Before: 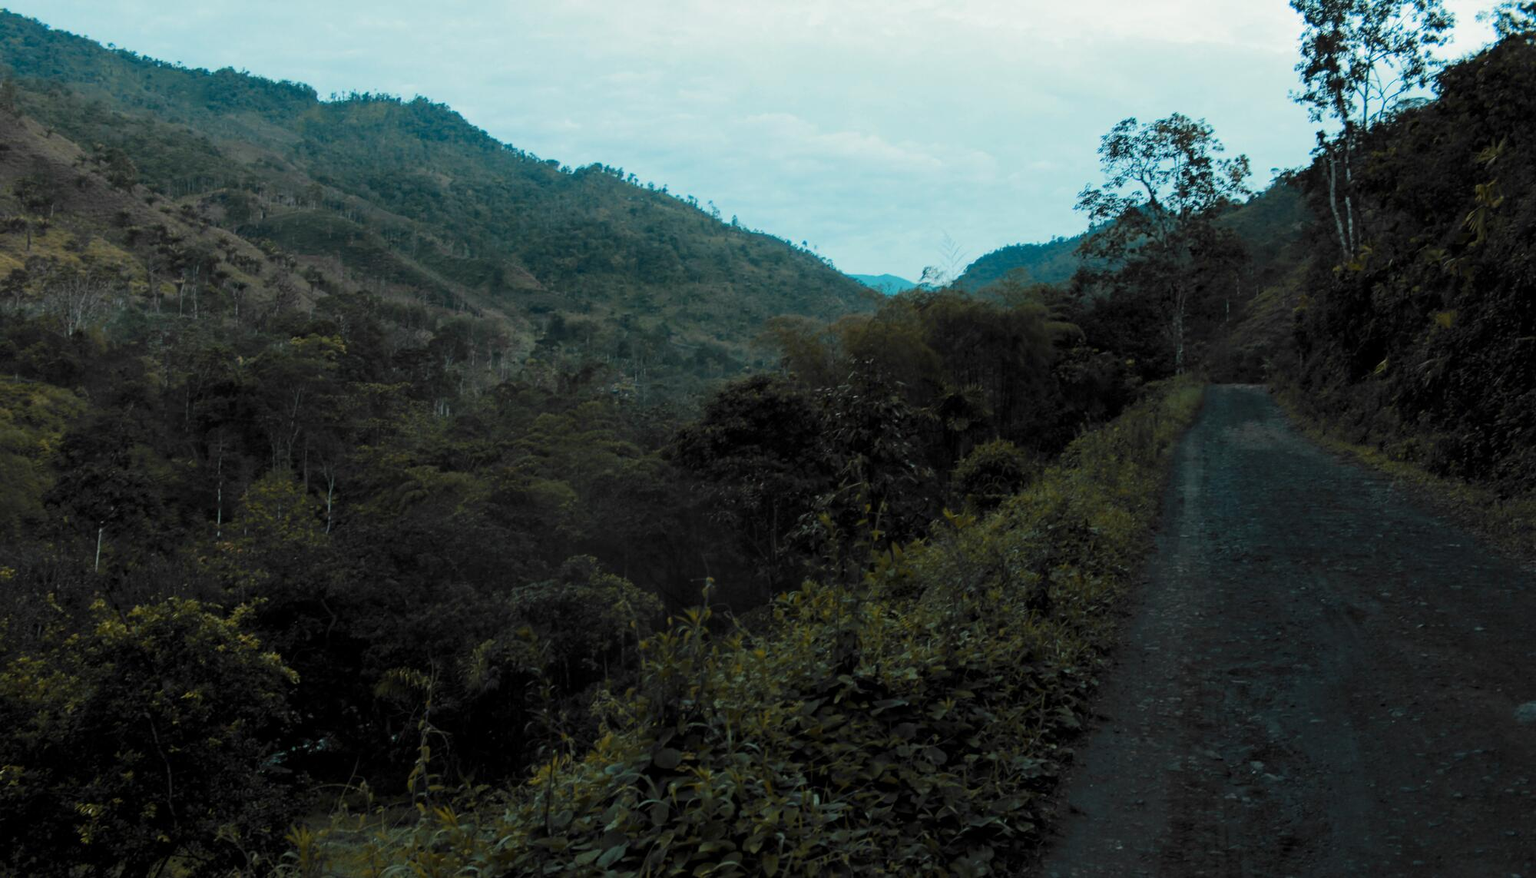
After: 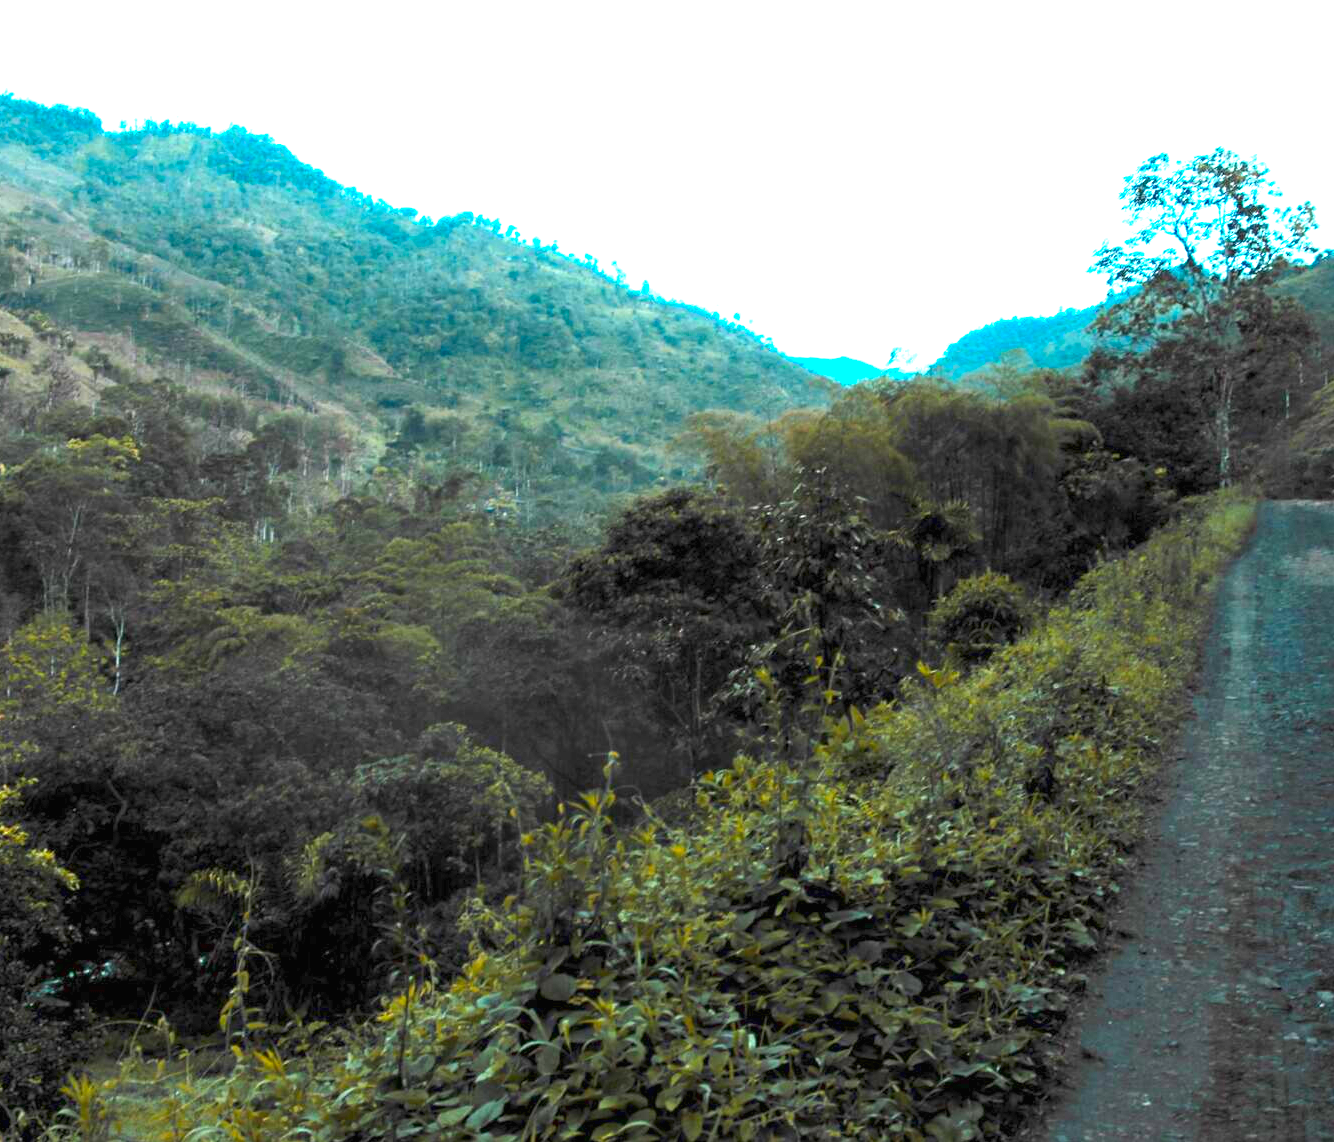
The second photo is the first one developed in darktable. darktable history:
crop and rotate: left 15.587%, right 17.684%
color correction: highlights b* 0.048, saturation 1.33
exposure: black level correction 0, exposure 2.309 EV, compensate highlight preservation false
